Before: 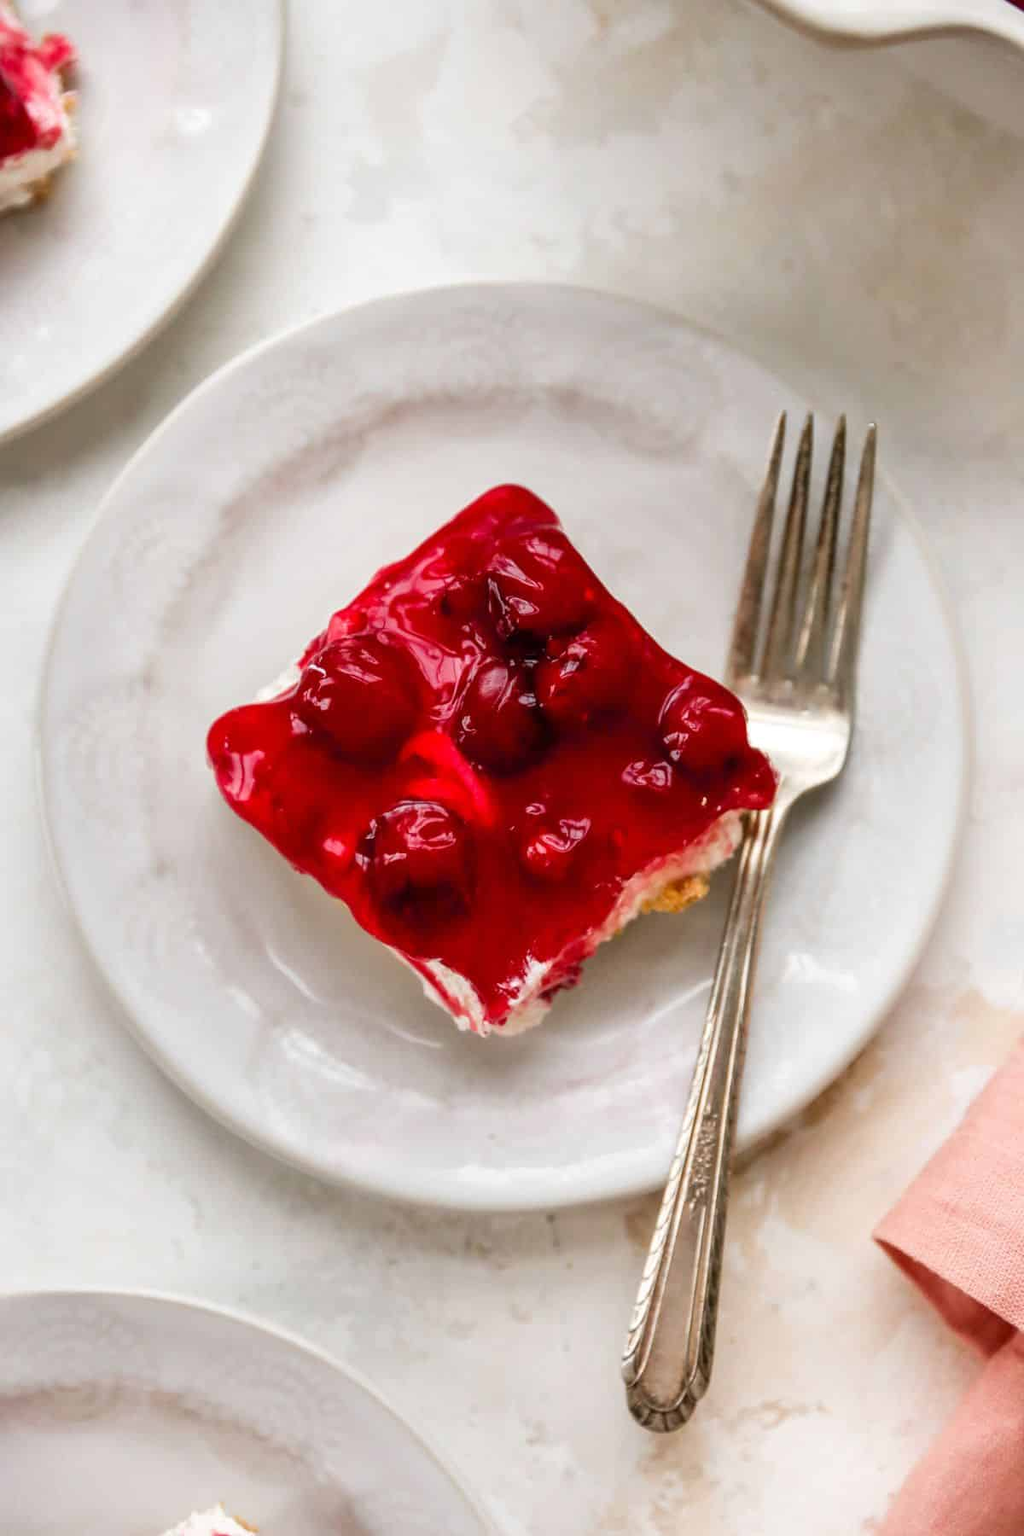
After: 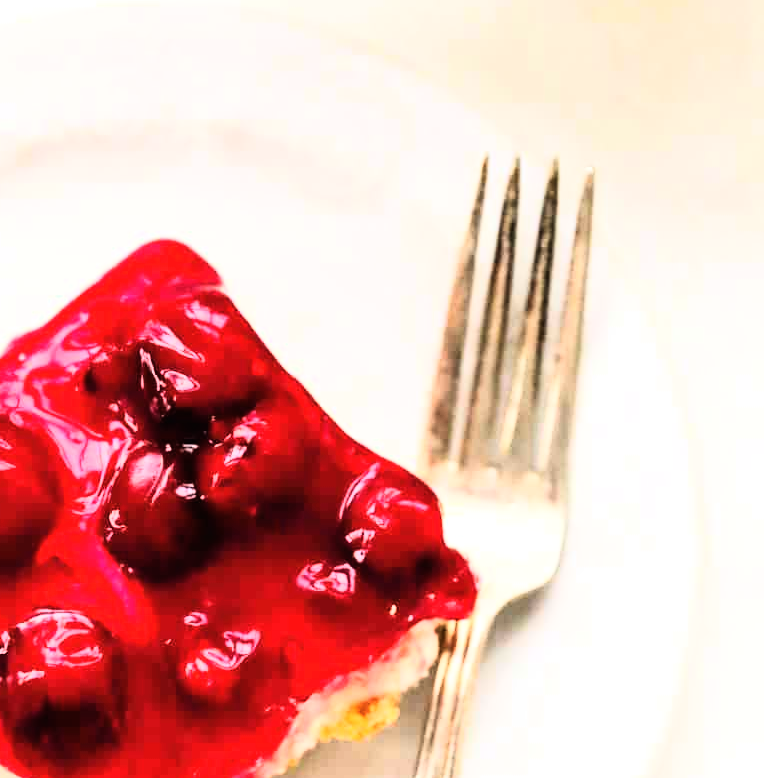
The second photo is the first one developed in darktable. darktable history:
crop: left 36.005%, top 18.293%, right 0.31%, bottom 38.444%
rgb curve: curves: ch0 [(0, 0) (0.21, 0.15) (0.24, 0.21) (0.5, 0.75) (0.75, 0.96) (0.89, 0.99) (1, 1)]; ch1 [(0, 0.02) (0.21, 0.13) (0.25, 0.2) (0.5, 0.67) (0.75, 0.9) (0.89, 0.97) (1, 1)]; ch2 [(0, 0.02) (0.21, 0.13) (0.25, 0.2) (0.5, 0.67) (0.75, 0.9) (0.89, 0.97) (1, 1)], compensate middle gray true
exposure: black level correction -0.002, exposure 0.54 EV, compensate highlight preservation false
